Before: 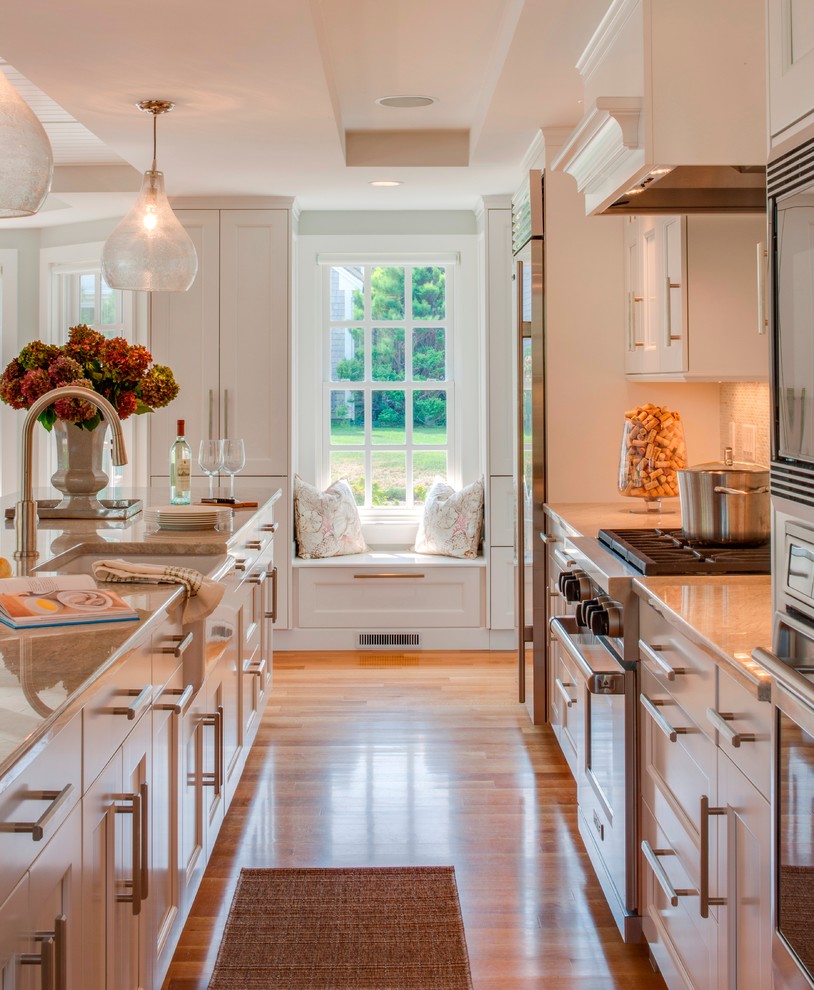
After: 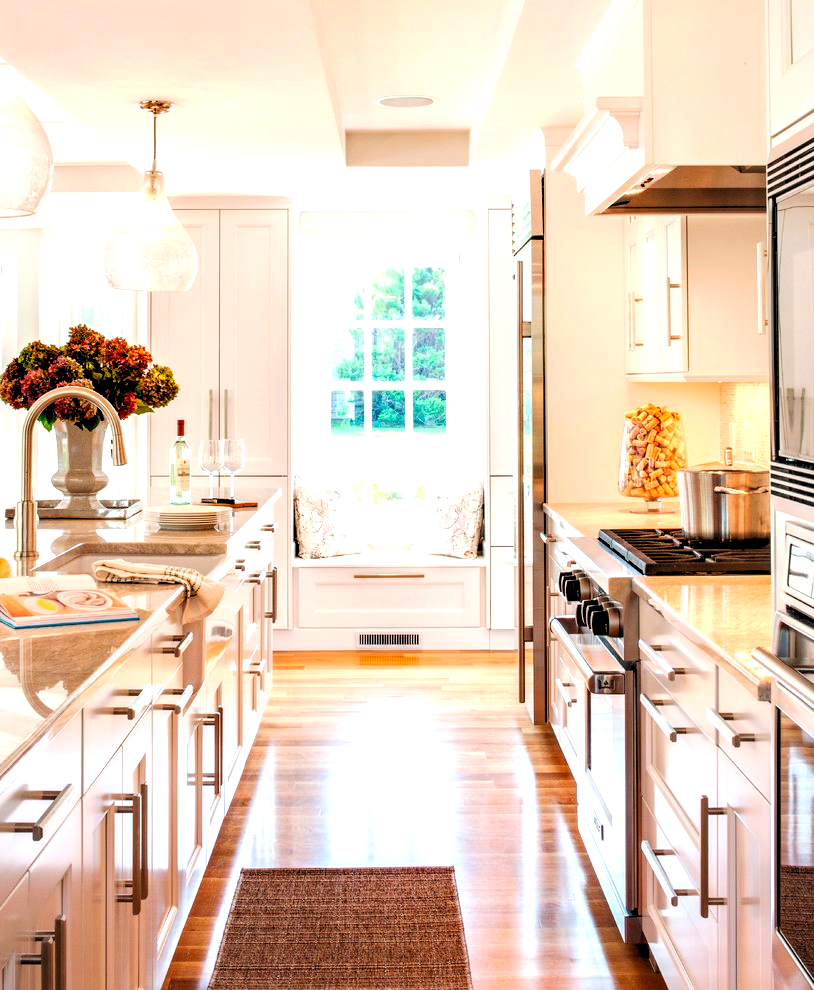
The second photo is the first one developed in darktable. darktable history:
exposure: black level correction 0.001, exposure 1.05 EV, compensate exposure bias true, compensate highlight preservation false
tone curve: curves: ch0 [(0, 0) (0.003, 0.013) (0.011, 0.016) (0.025, 0.023) (0.044, 0.036) (0.069, 0.051) (0.1, 0.076) (0.136, 0.107) (0.177, 0.145) (0.224, 0.186) (0.277, 0.246) (0.335, 0.311) (0.399, 0.378) (0.468, 0.462) (0.543, 0.548) (0.623, 0.636) (0.709, 0.728) (0.801, 0.816) (0.898, 0.9) (1, 1)], preserve colors none
rgb levels: levels [[0.034, 0.472, 0.904], [0, 0.5, 1], [0, 0.5, 1]]
